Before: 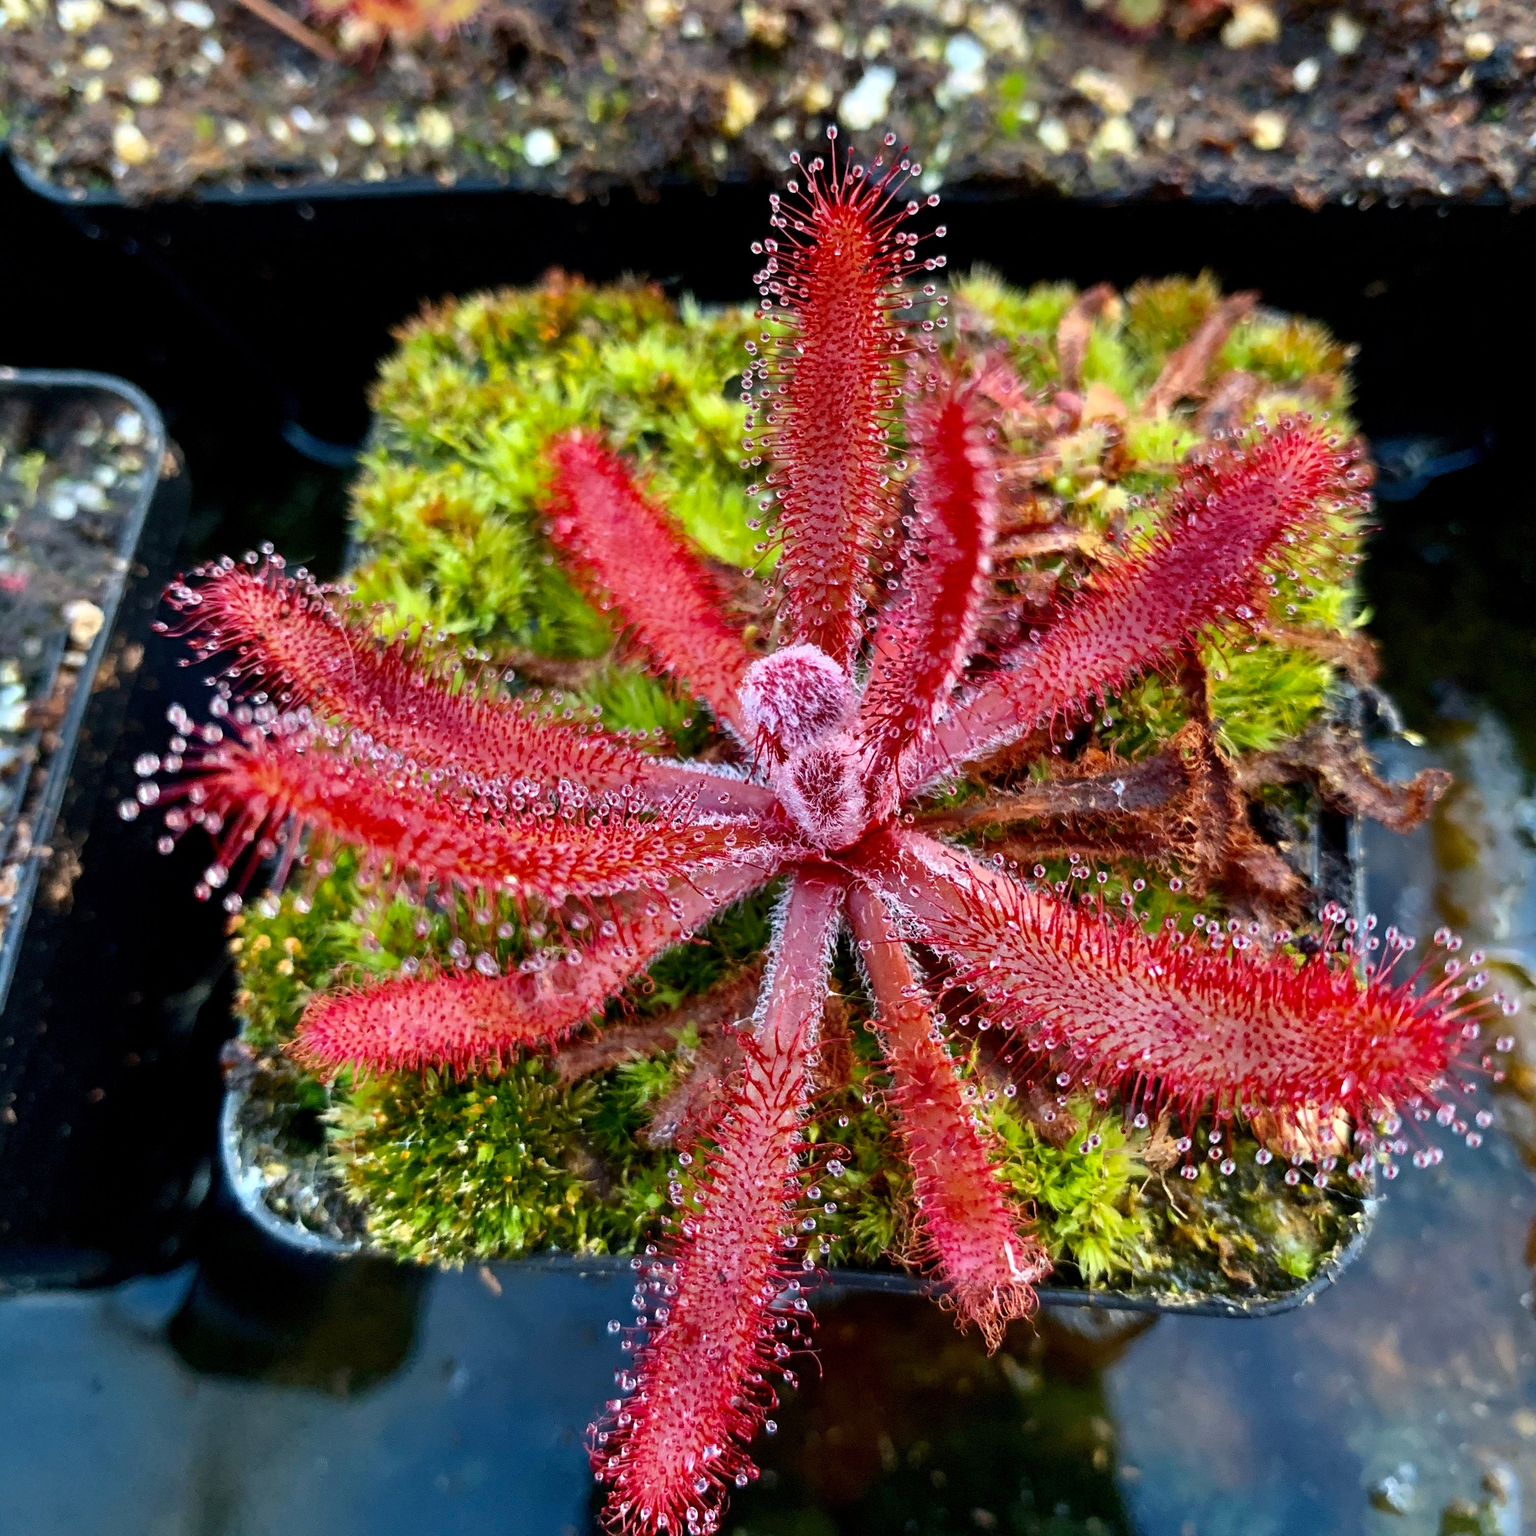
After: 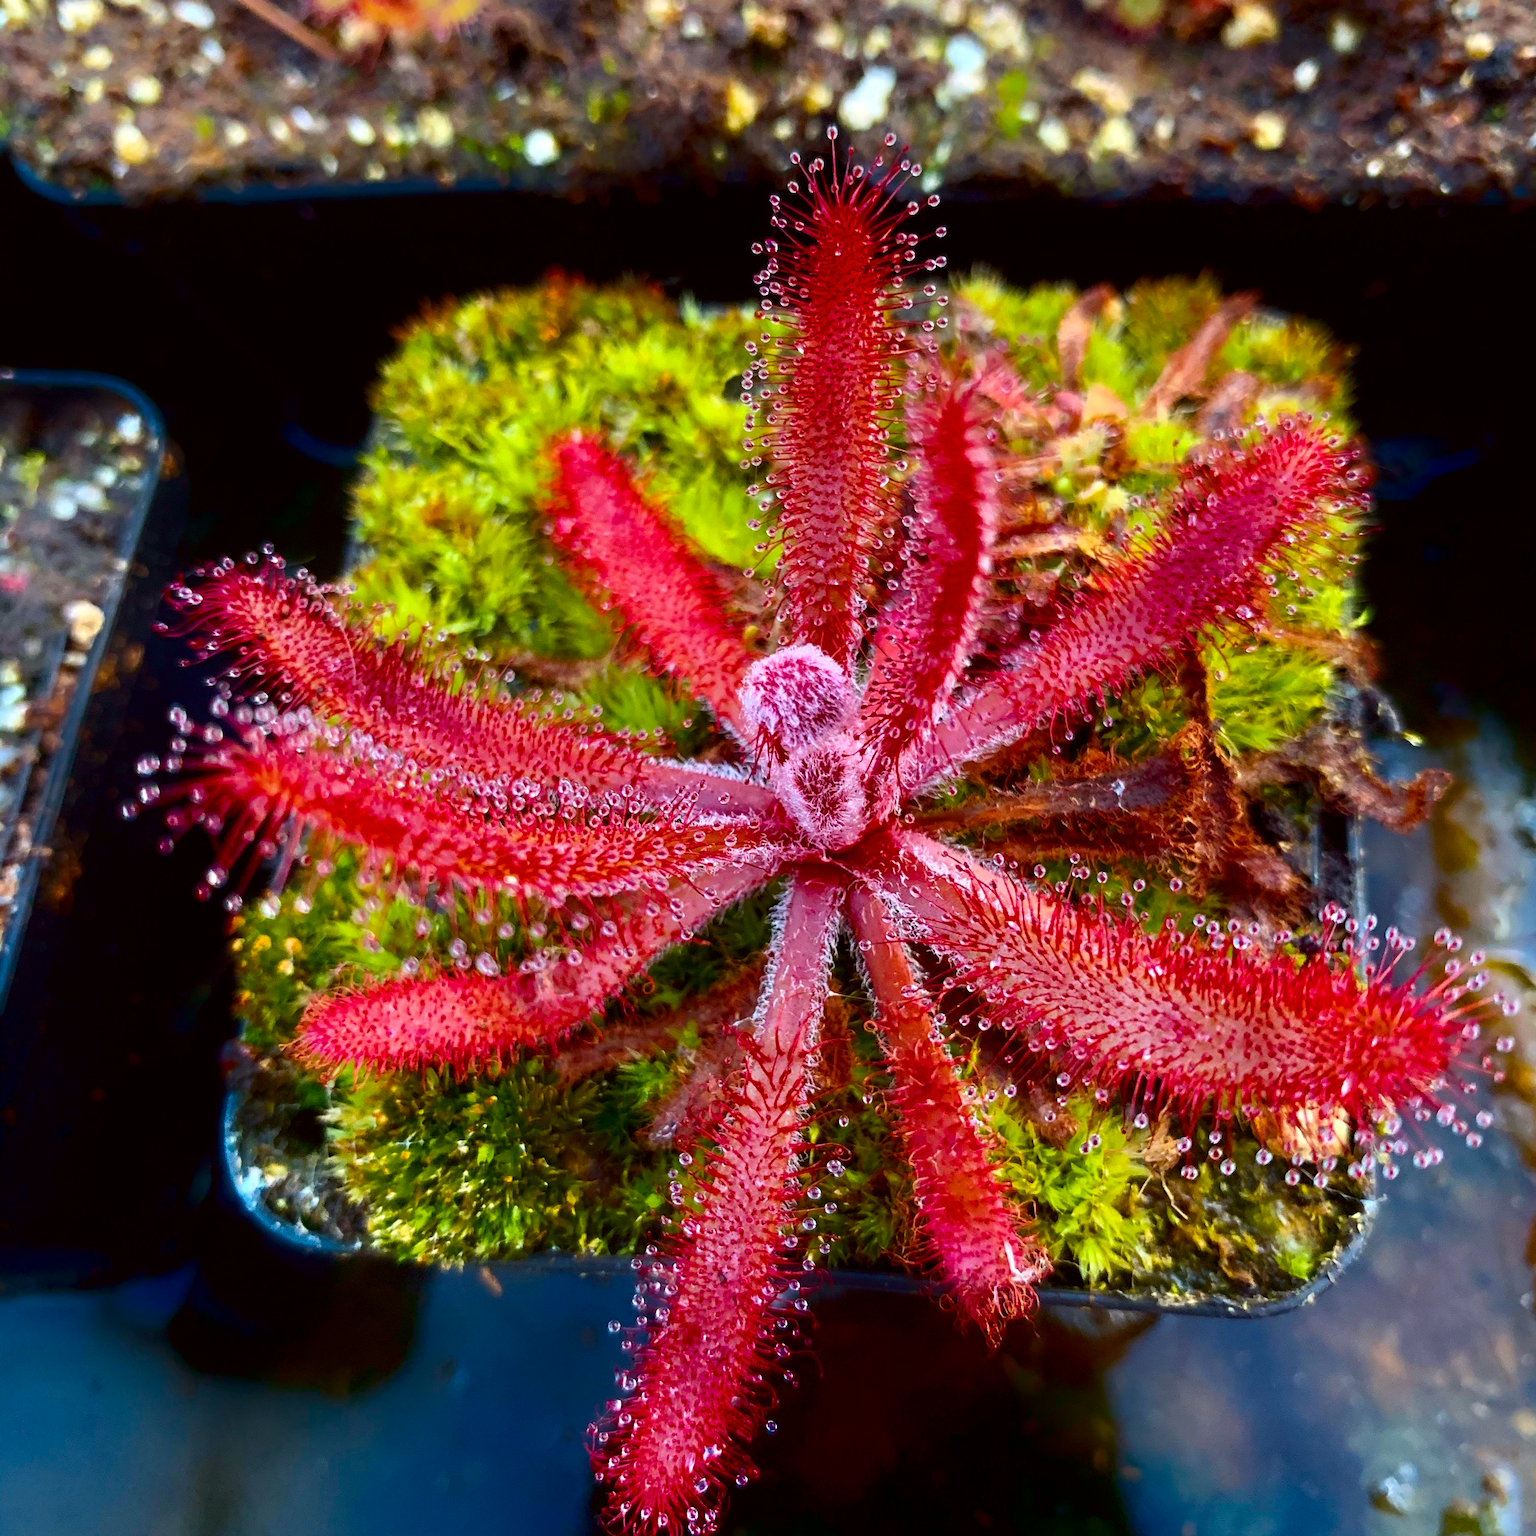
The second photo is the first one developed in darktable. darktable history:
color balance rgb: perceptual saturation grading › global saturation 20%, global vibrance 20%
shadows and highlights: shadows -88.03, highlights -35.45, shadows color adjustment 99.15%, highlights color adjustment 0%, soften with gaussian
color balance: mode lift, gamma, gain (sRGB), lift [1, 1.049, 1, 1]
